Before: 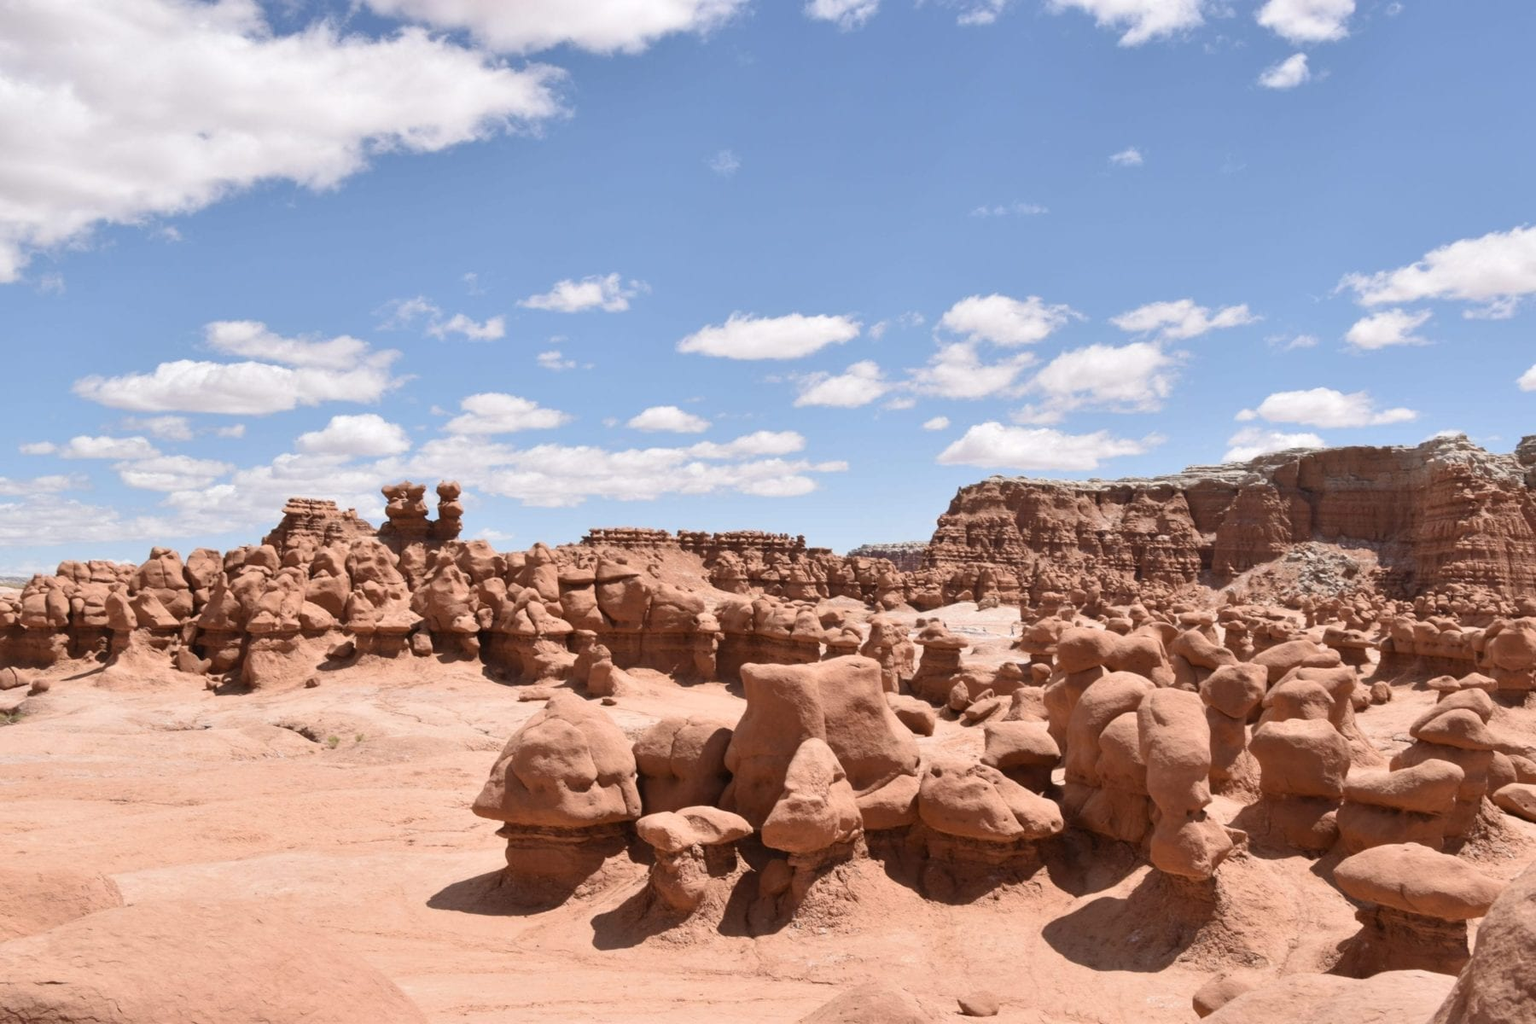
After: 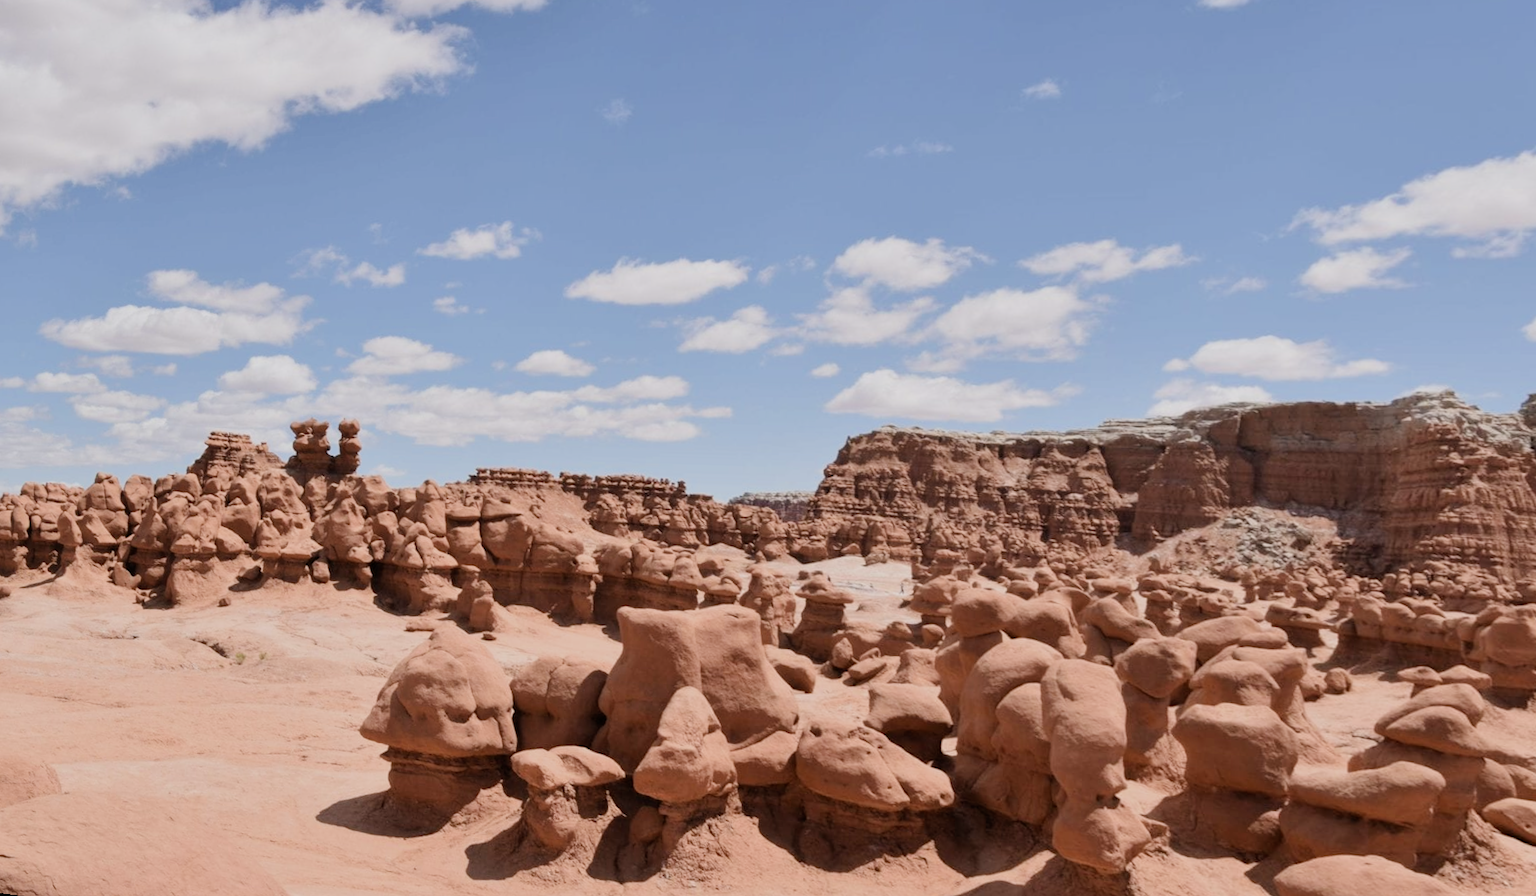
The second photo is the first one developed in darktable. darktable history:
filmic rgb: hardness 4.17
rotate and perspective: rotation 1.69°, lens shift (vertical) -0.023, lens shift (horizontal) -0.291, crop left 0.025, crop right 0.988, crop top 0.092, crop bottom 0.842
